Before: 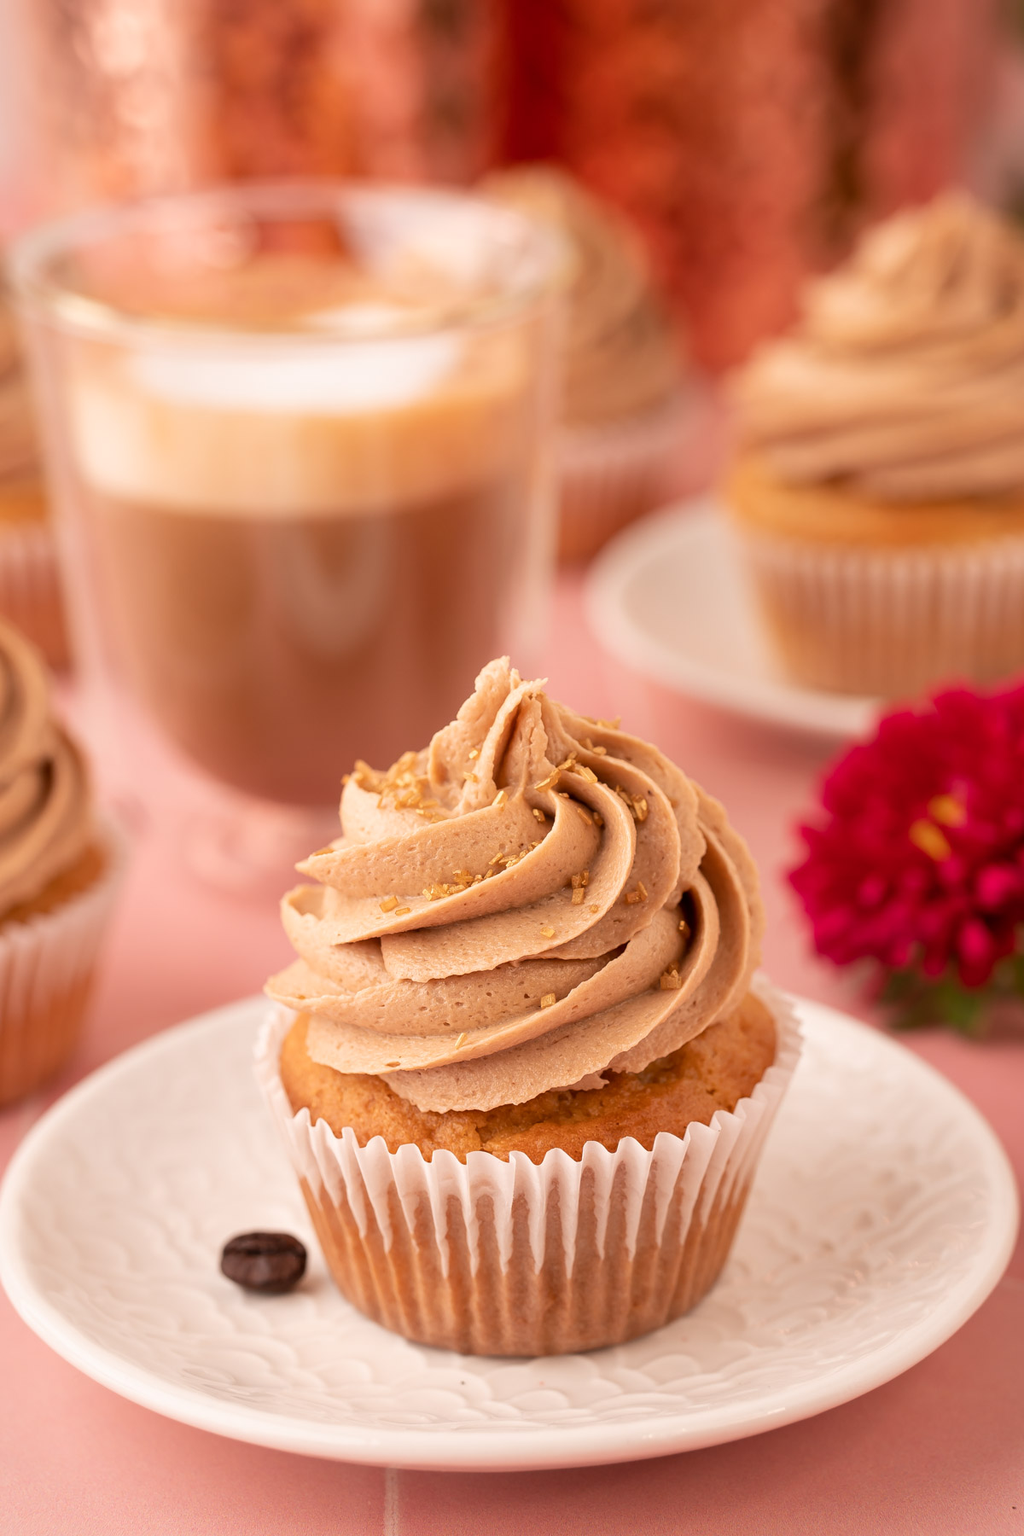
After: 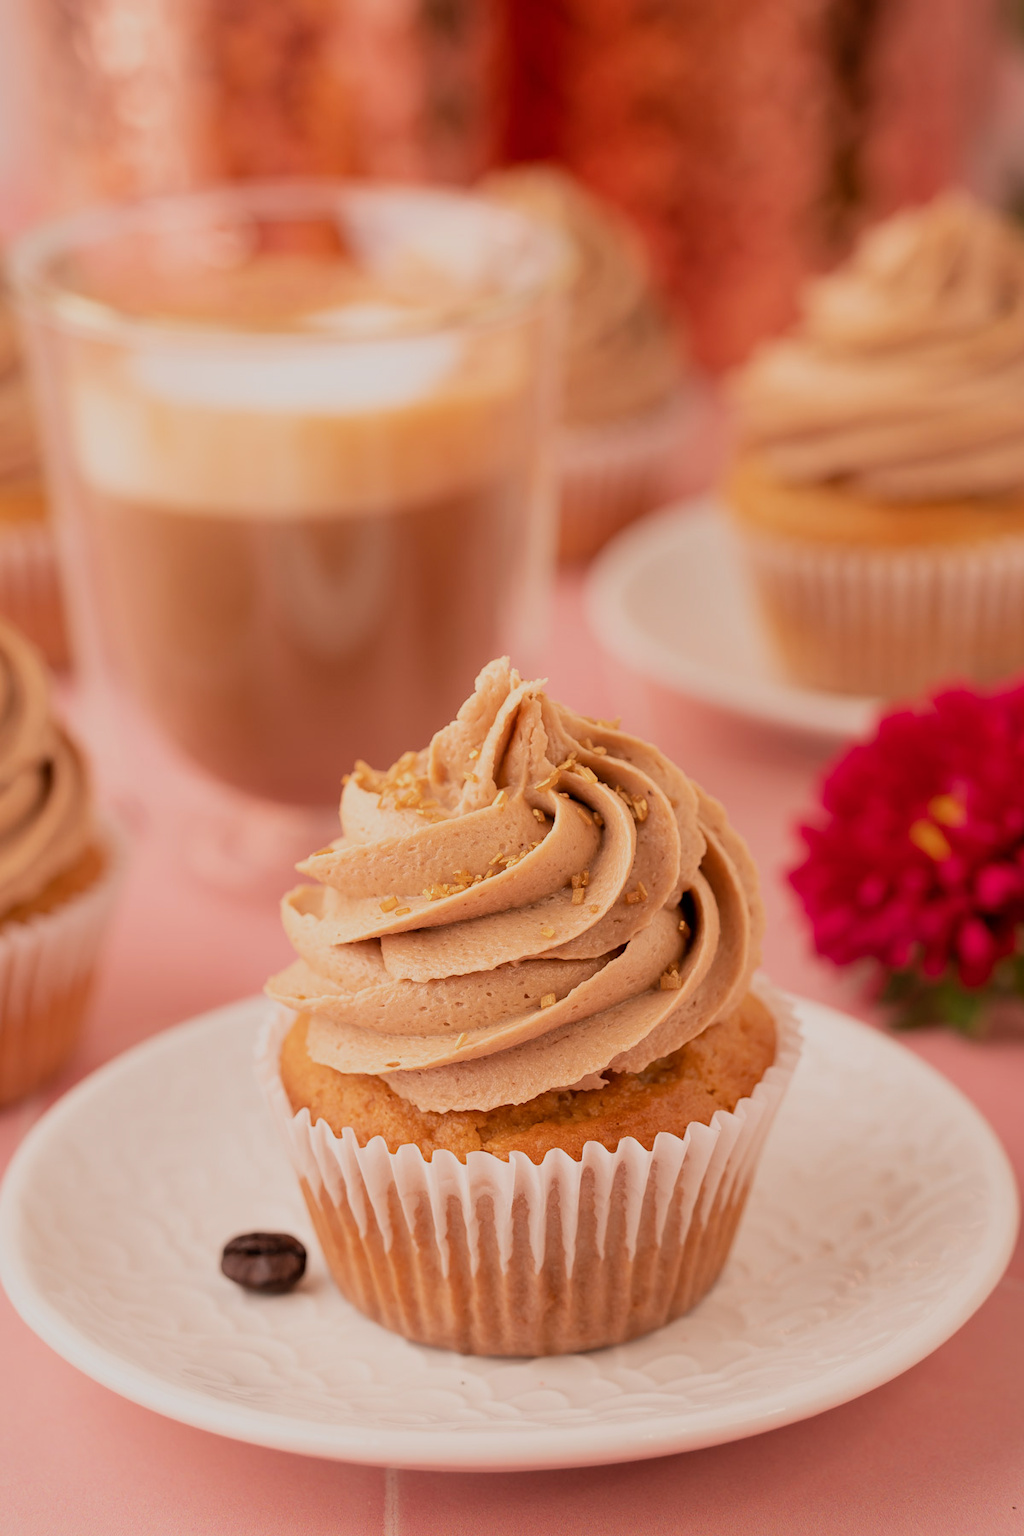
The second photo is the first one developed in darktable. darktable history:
filmic rgb: black relative exposure -7.65 EV, white relative exposure 4.56 EV, hardness 3.61, color science v6 (2022), iterations of high-quality reconstruction 0
haze removal: strength 0.015, distance 0.252, compatibility mode true, adaptive false
